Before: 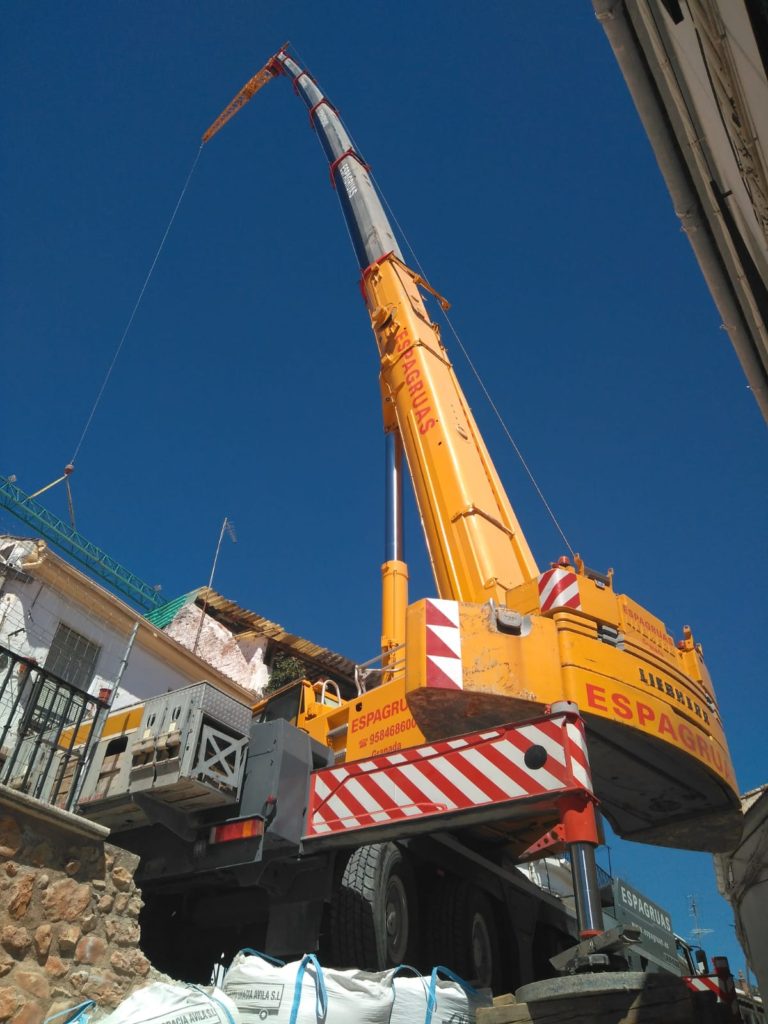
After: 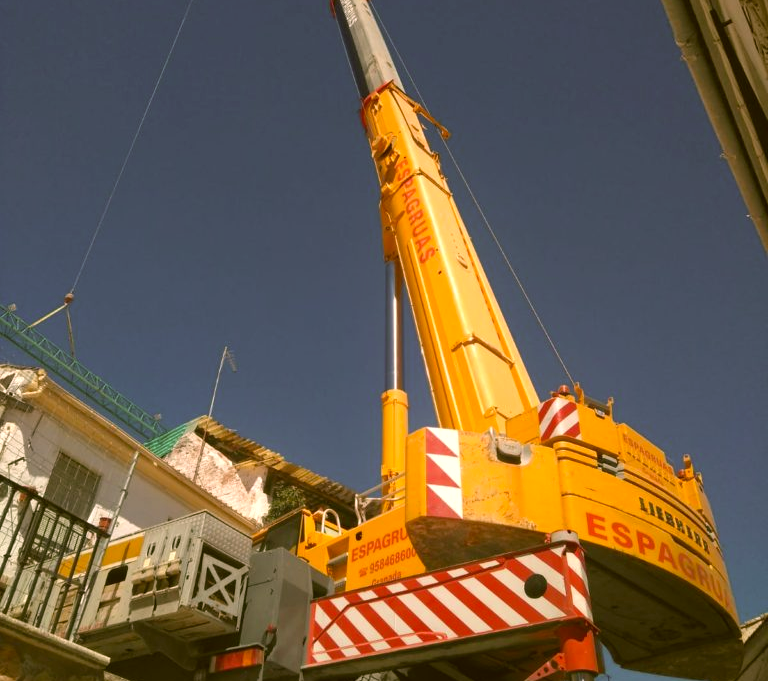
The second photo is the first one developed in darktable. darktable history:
bloom: size 9%, threshold 100%, strength 7%
exposure: exposure 0.2 EV, compensate highlight preservation false
crop: top 16.727%, bottom 16.727%
color correction: highlights a* 8.98, highlights b* 15.09, shadows a* -0.49, shadows b* 26.52
